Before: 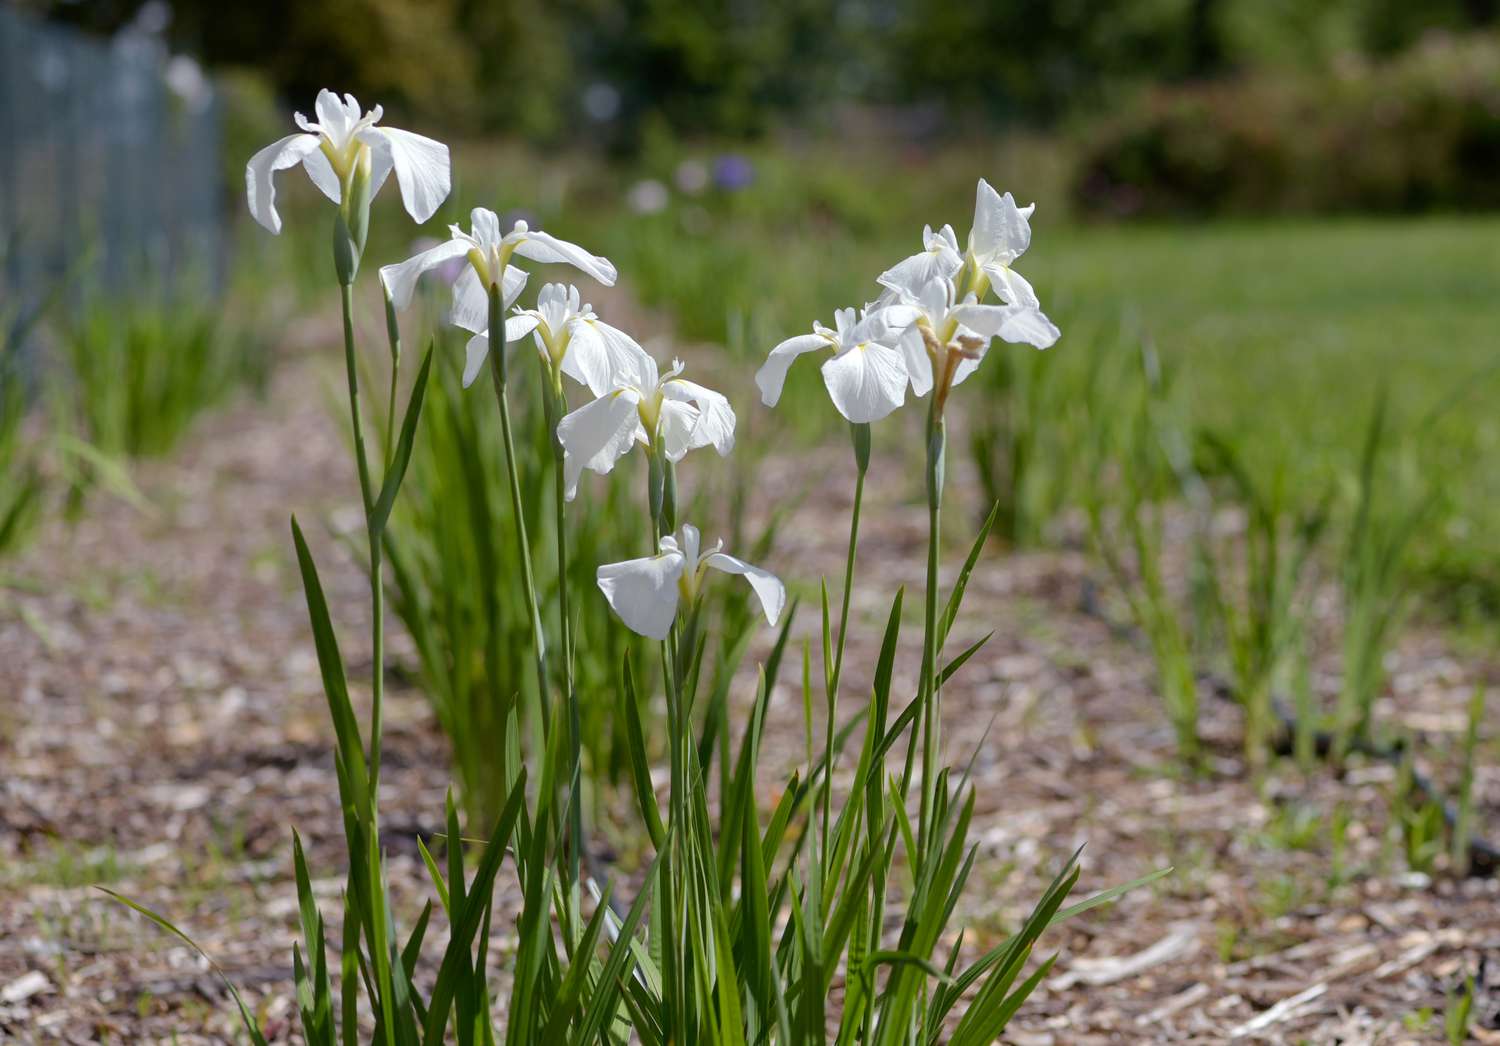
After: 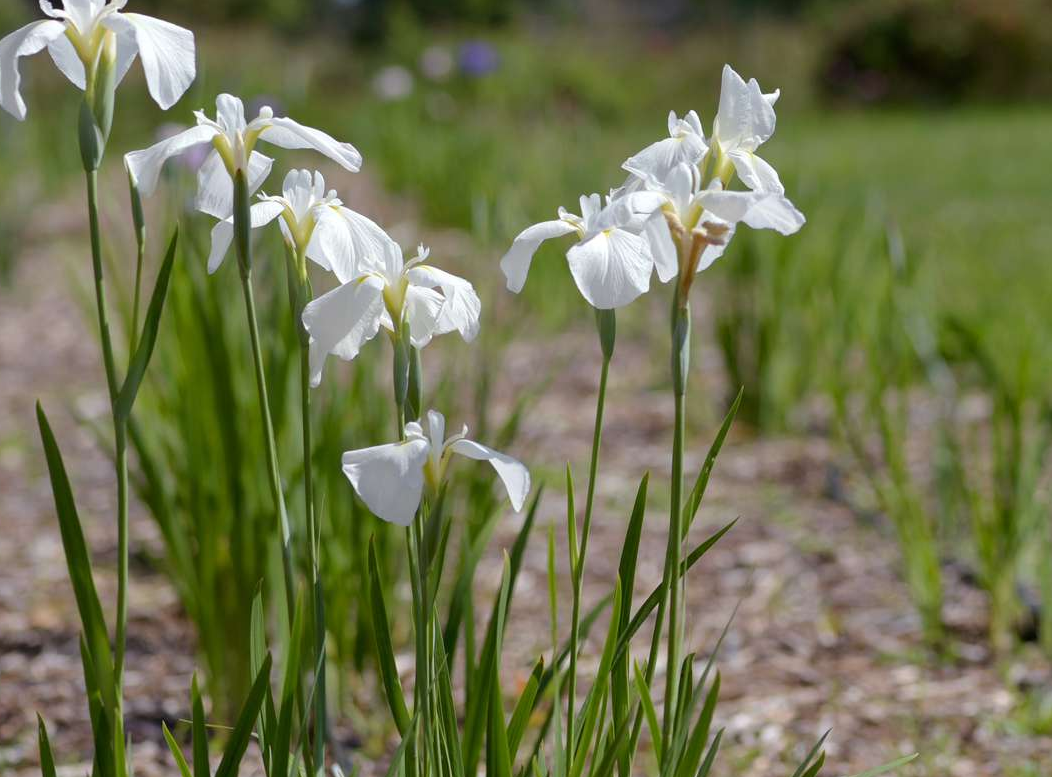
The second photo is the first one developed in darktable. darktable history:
crop and rotate: left 17.034%, top 10.973%, right 12.831%, bottom 14.653%
